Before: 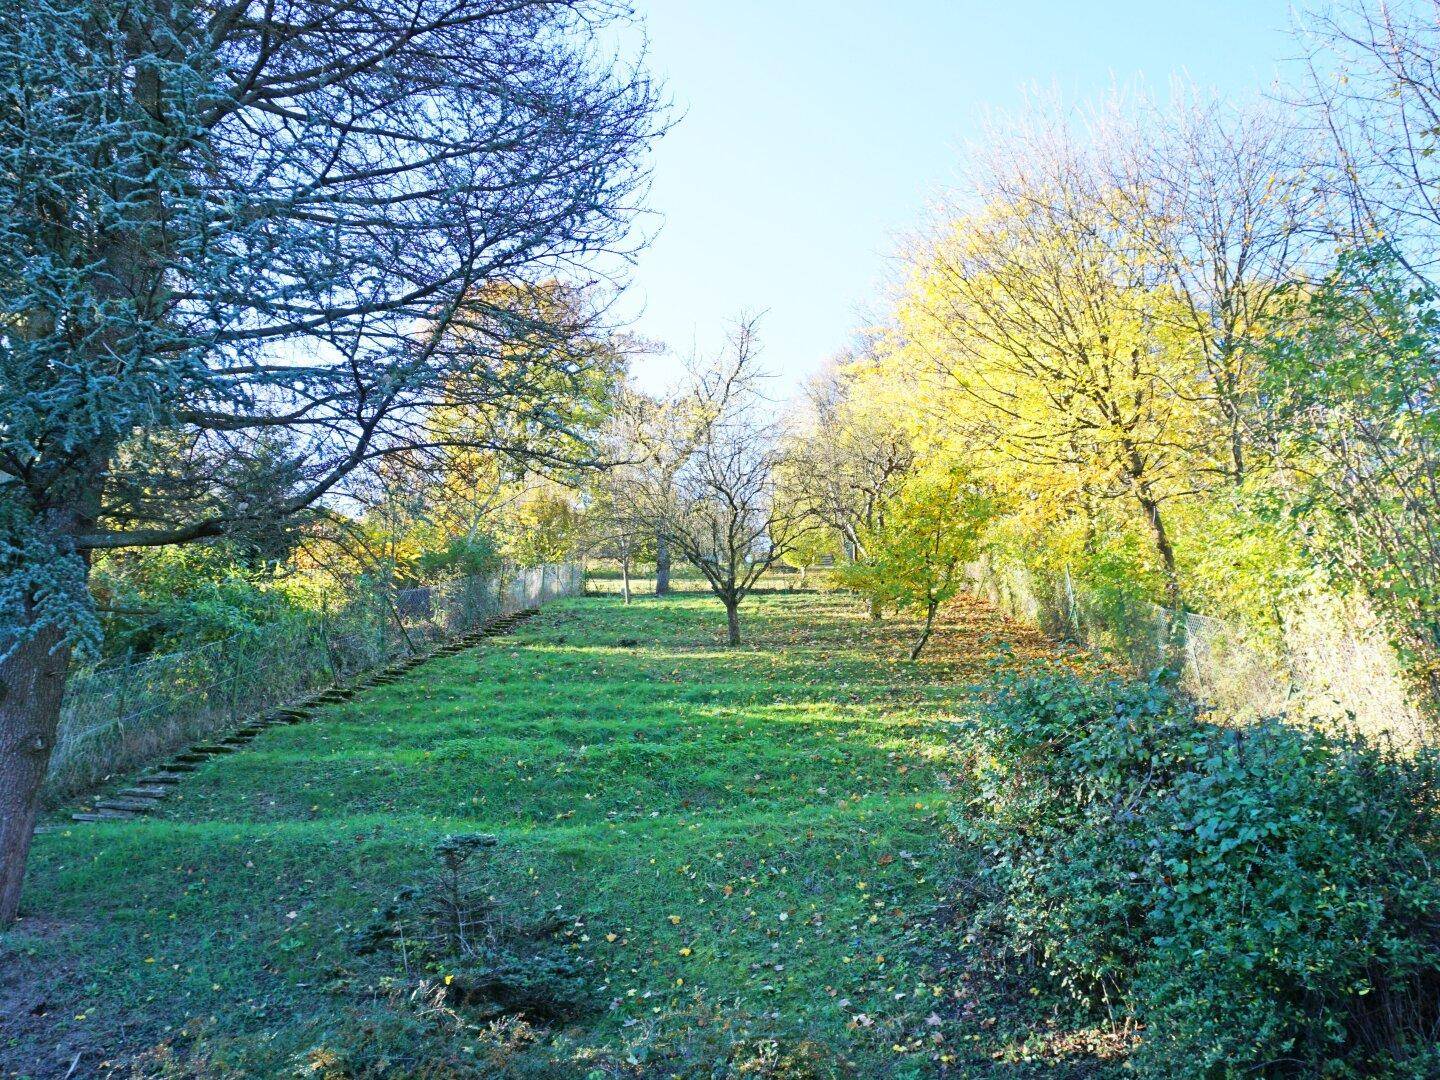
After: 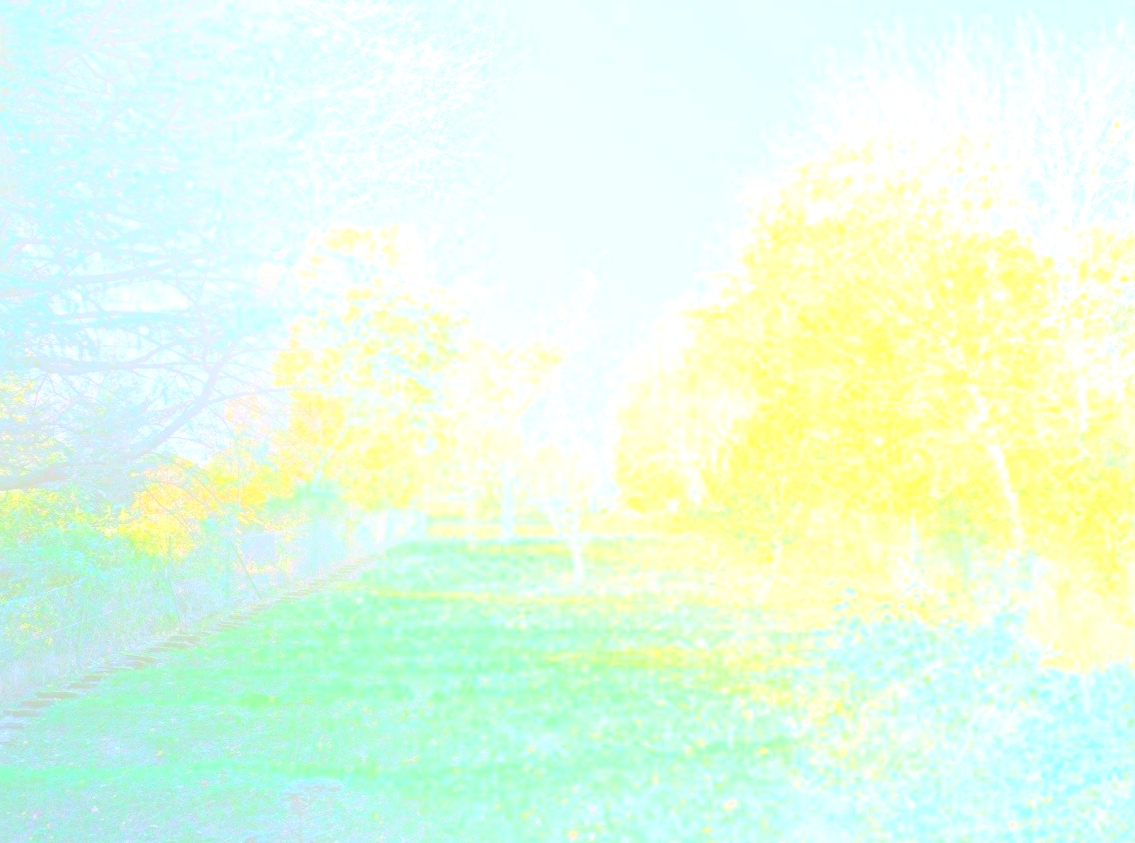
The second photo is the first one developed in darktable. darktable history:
bloom: size 70%, threshold 25%, strength 70%
crop and rotate: left 10.77%, top 5.1%, right 10.41%, bottom 16.76%
